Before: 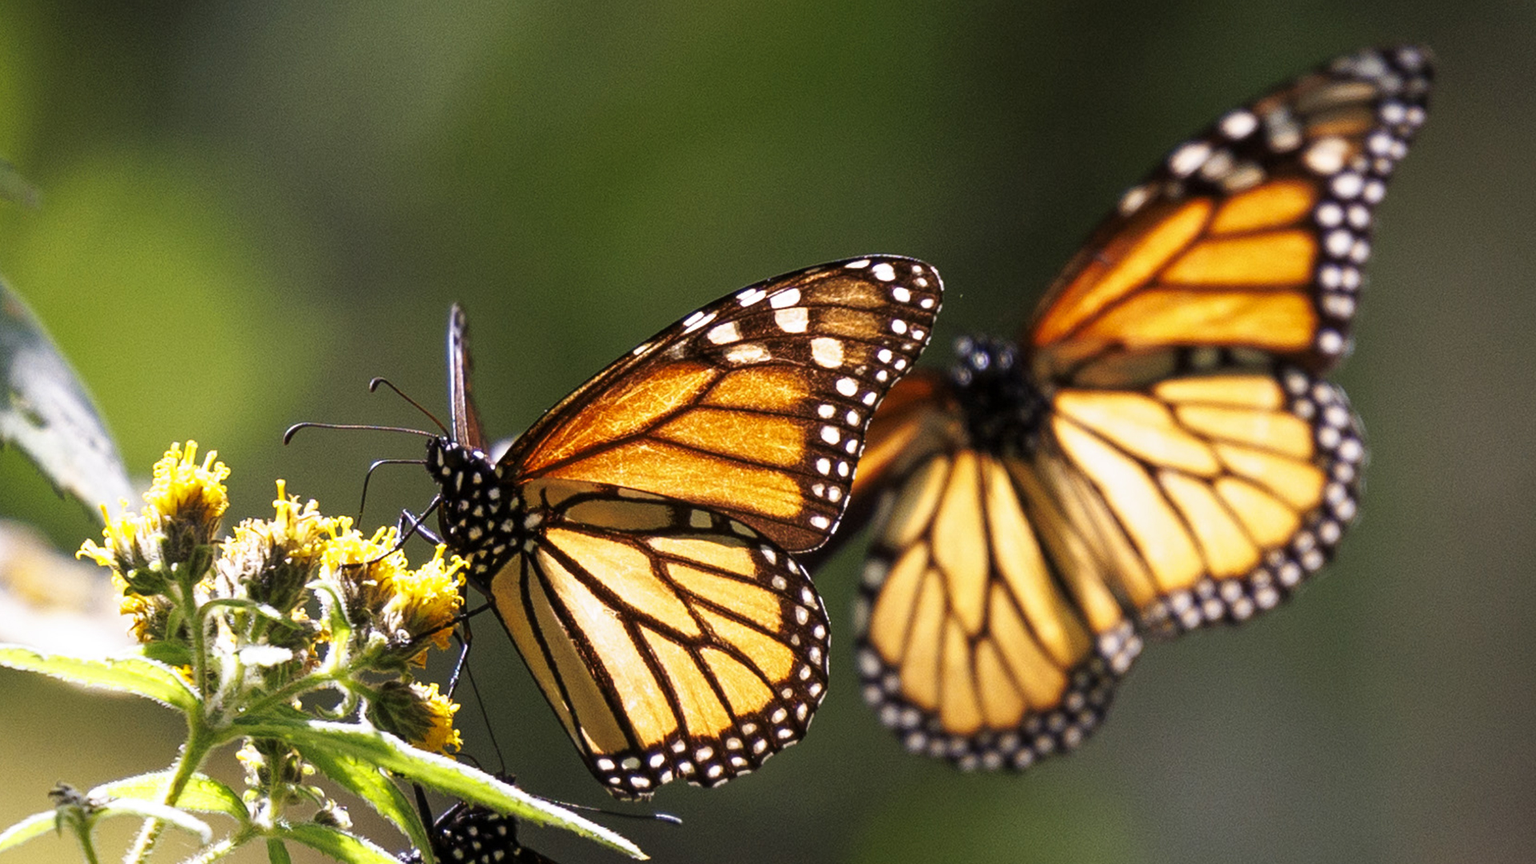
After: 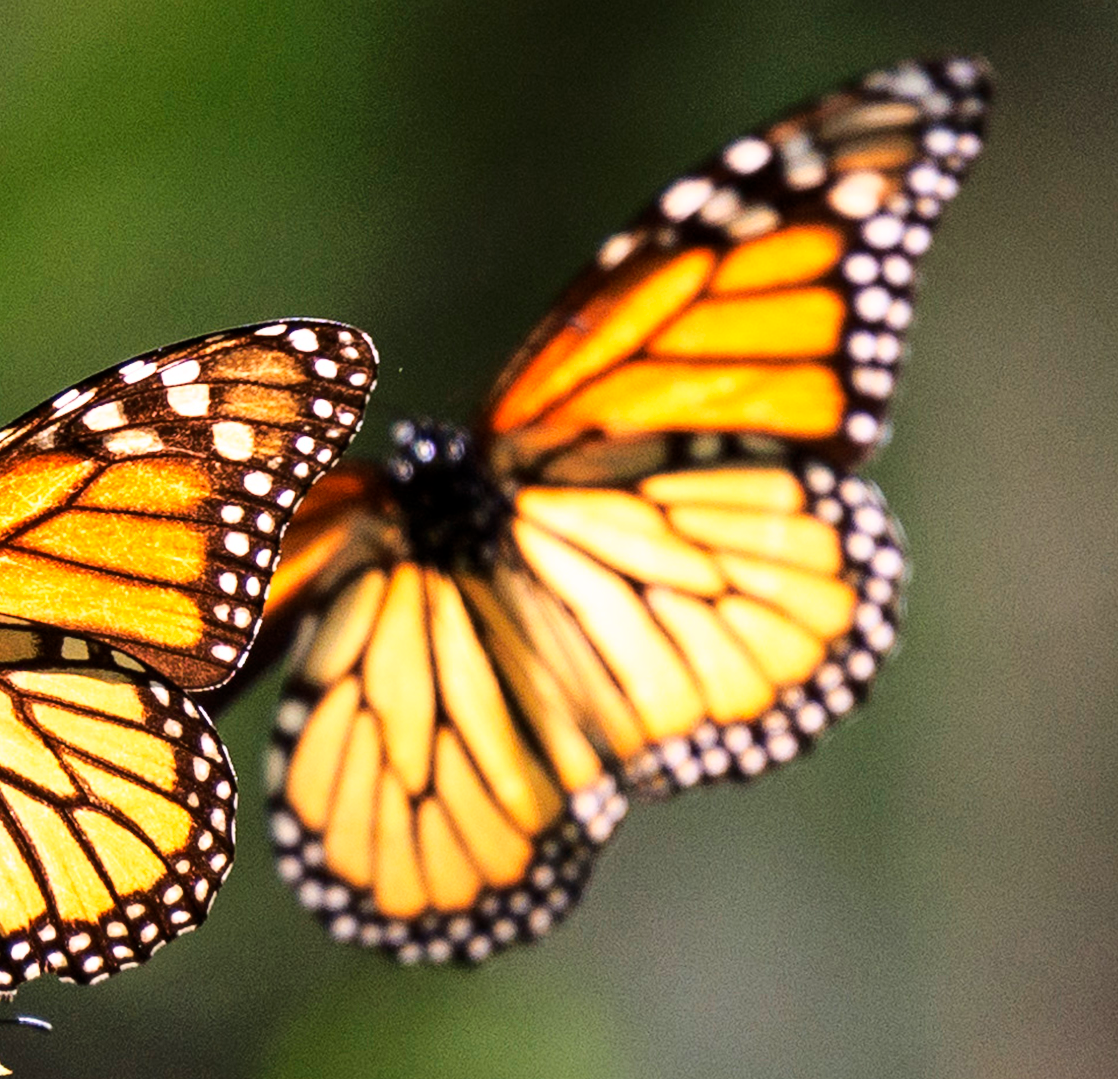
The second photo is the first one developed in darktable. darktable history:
crop: left 41.769%
local contrast: mode bilateral grid, contrast 20, coarseness 49, detail 103%, midtone range 0.2
base curve: curves: ch0 [(0, 0) (0.028, 0.03) (0.121, 0.232) (0.46, 0.748) (0.859, 0.968) (1, 1)], exposure shift 0.01
